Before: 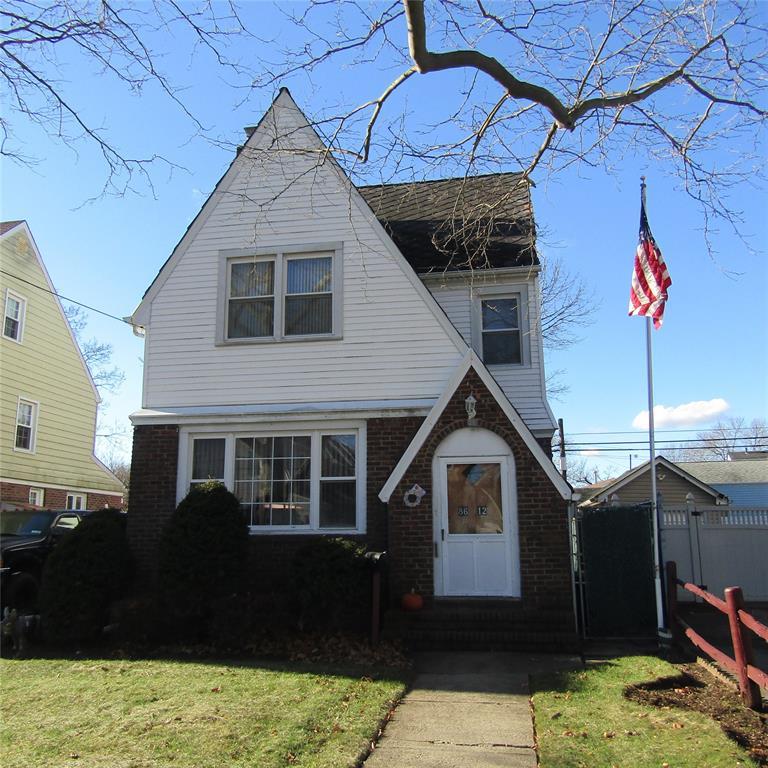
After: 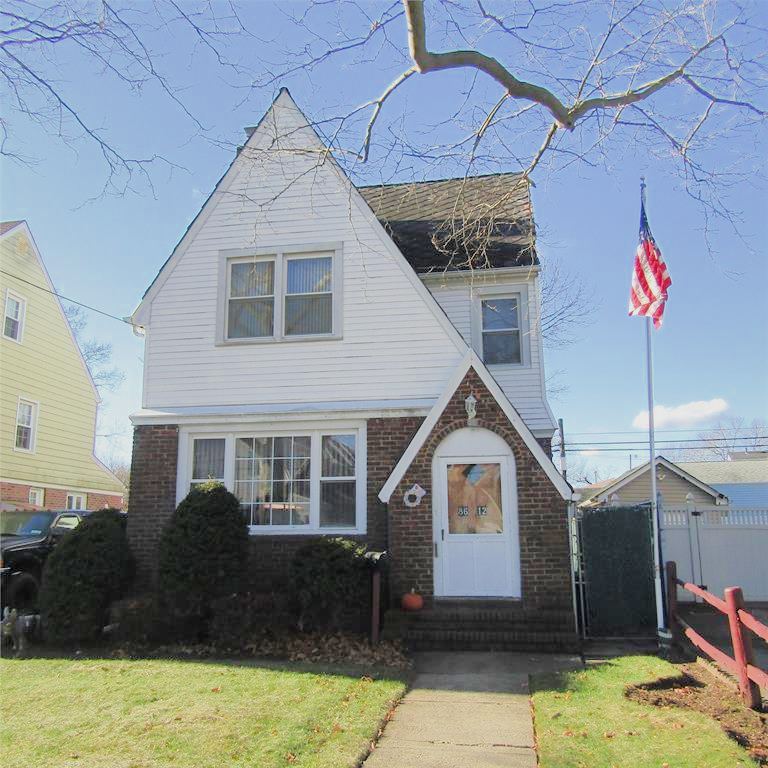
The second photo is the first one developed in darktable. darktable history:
filmic rgb: black relative exposure -6.08 EV, white relative exposure 6.95 EV, hardness 2.24, contrast in shadows safe
shadows and highlights: shadows 39.29, highlights -59.86
exposure: exposure 2.184 EV, compensate exposure bias true, compensate highlight preservation false
